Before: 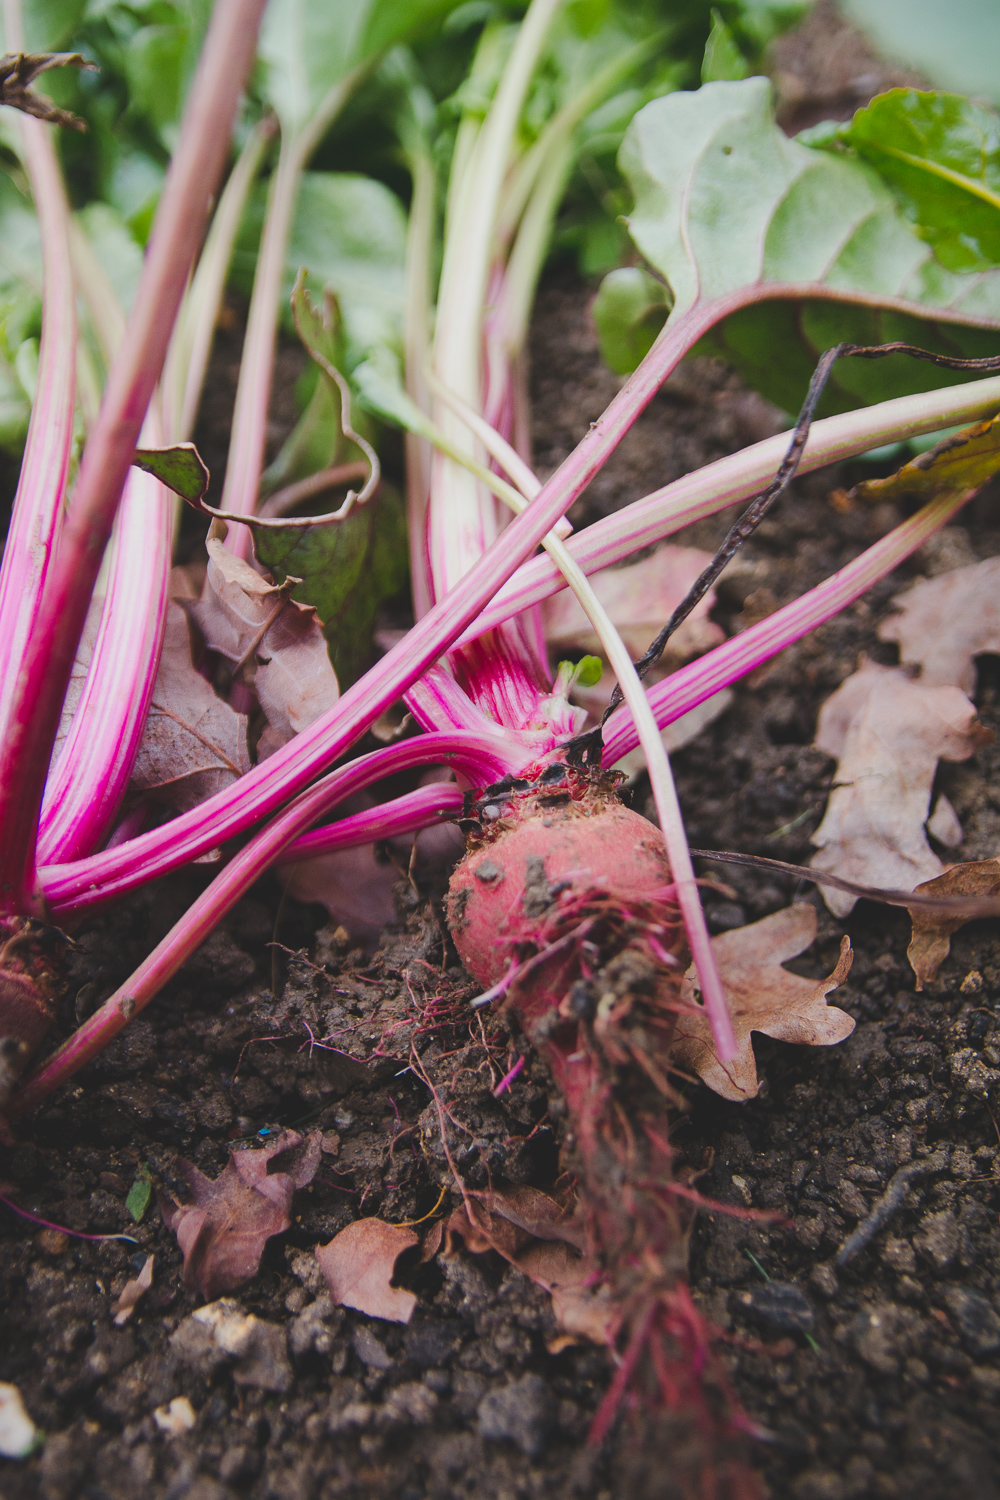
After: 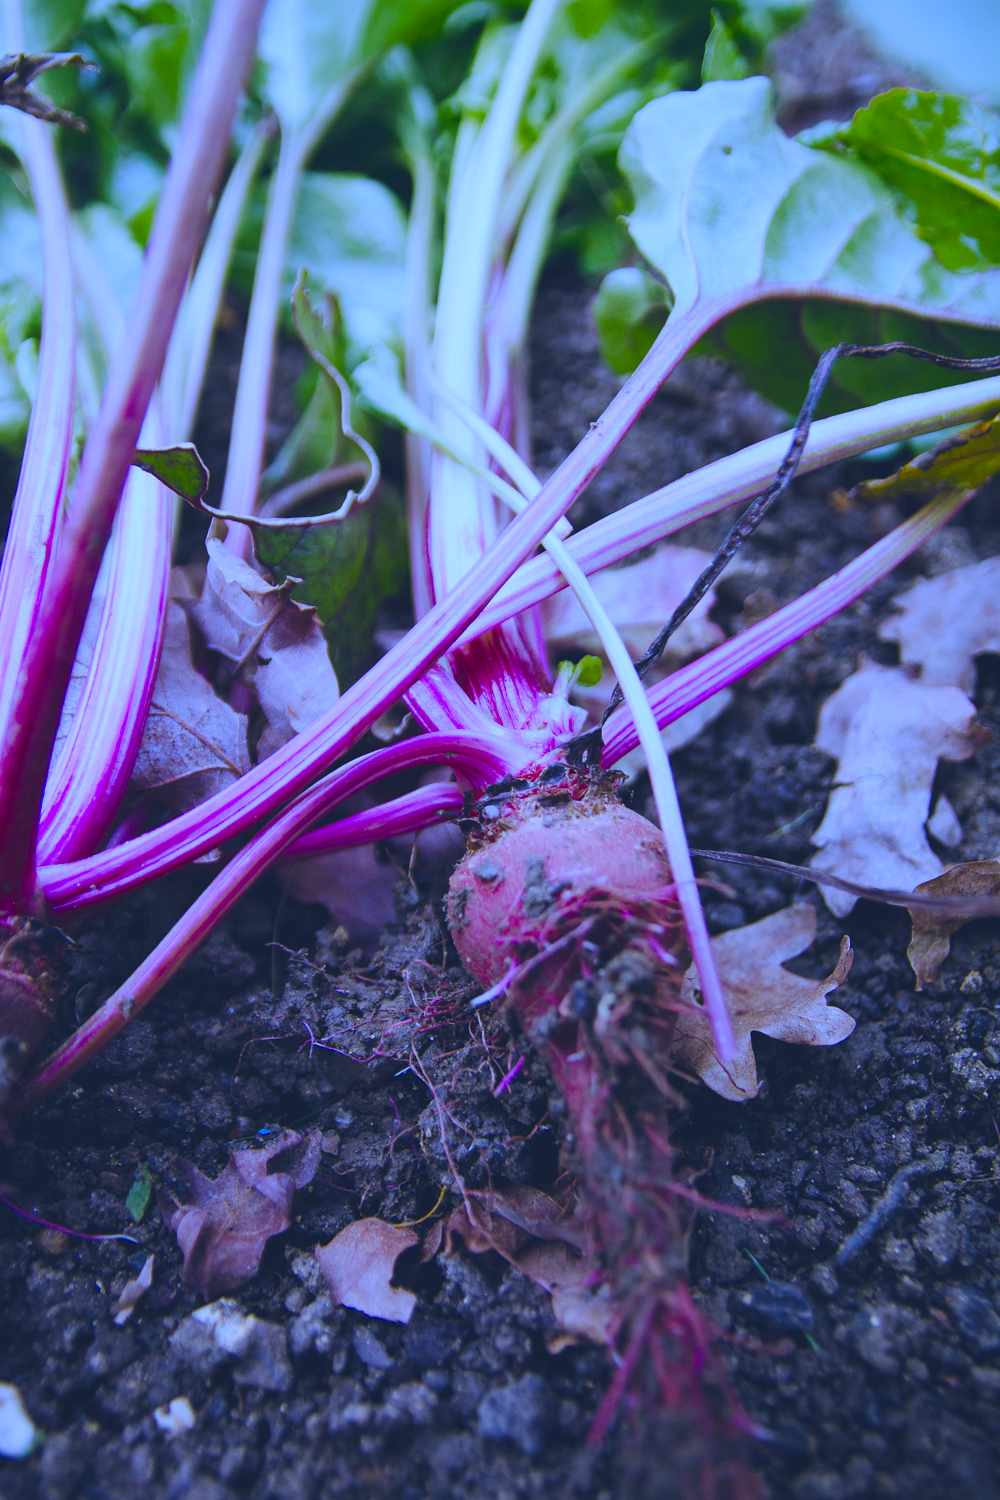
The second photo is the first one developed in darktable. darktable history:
color balance rgb: perceptual saturation grading › global saturation 20%, perceptual saturation grading › highlights -25%, perceptual saturation grading › shadows 25%
white balance: red 0.766, blue 1.537
